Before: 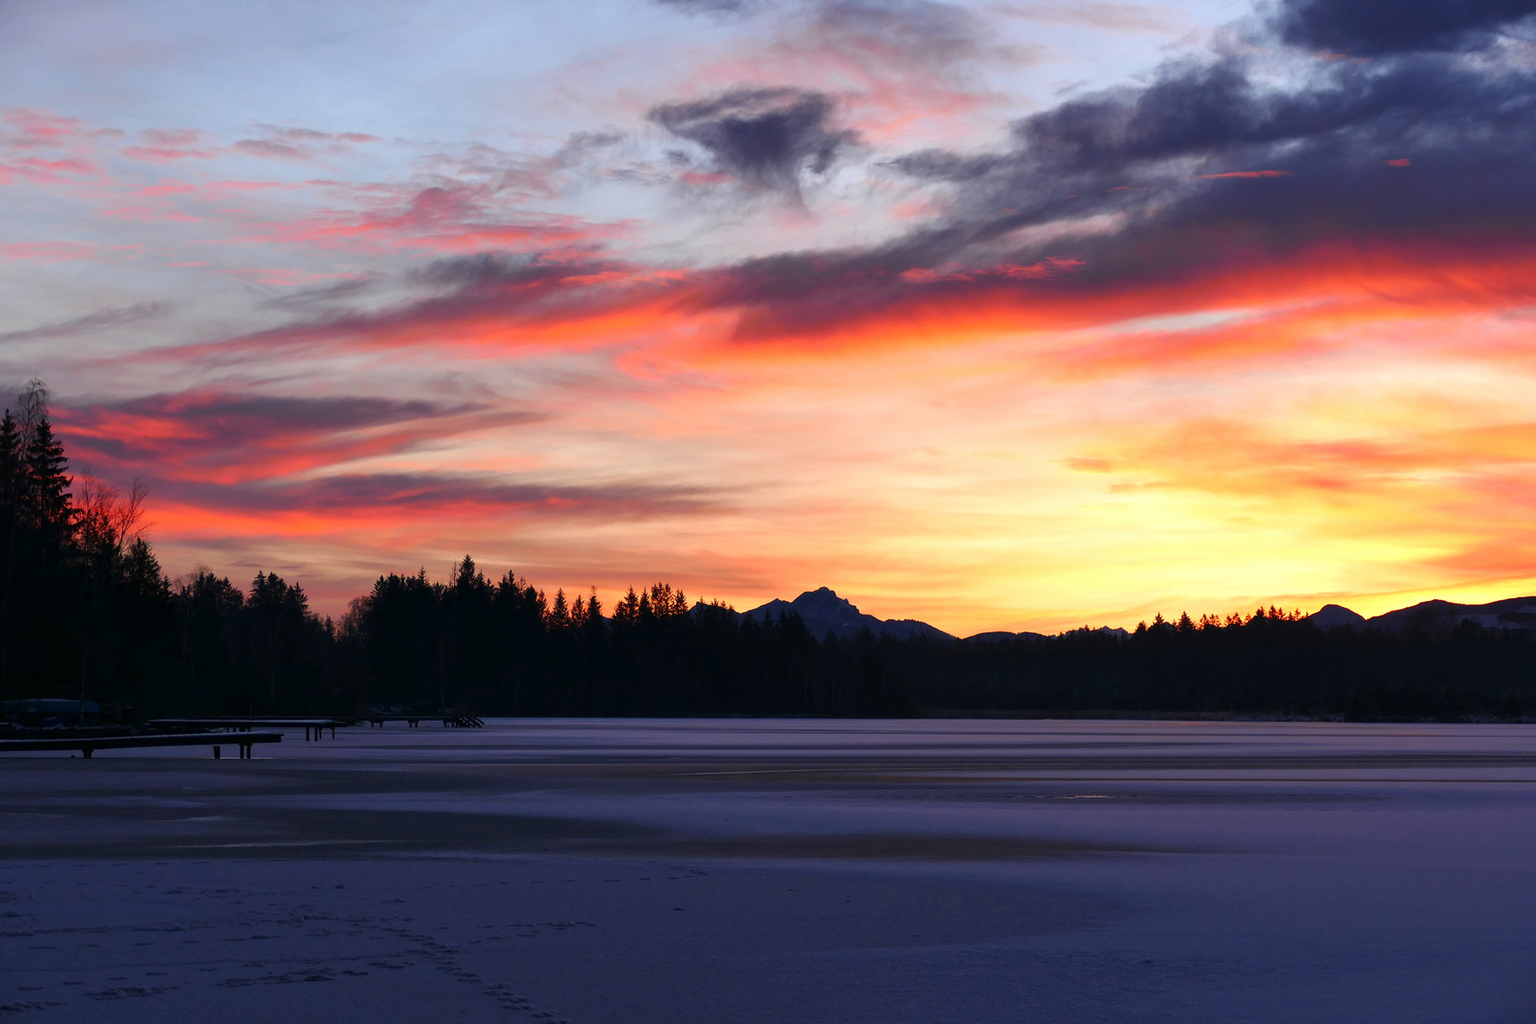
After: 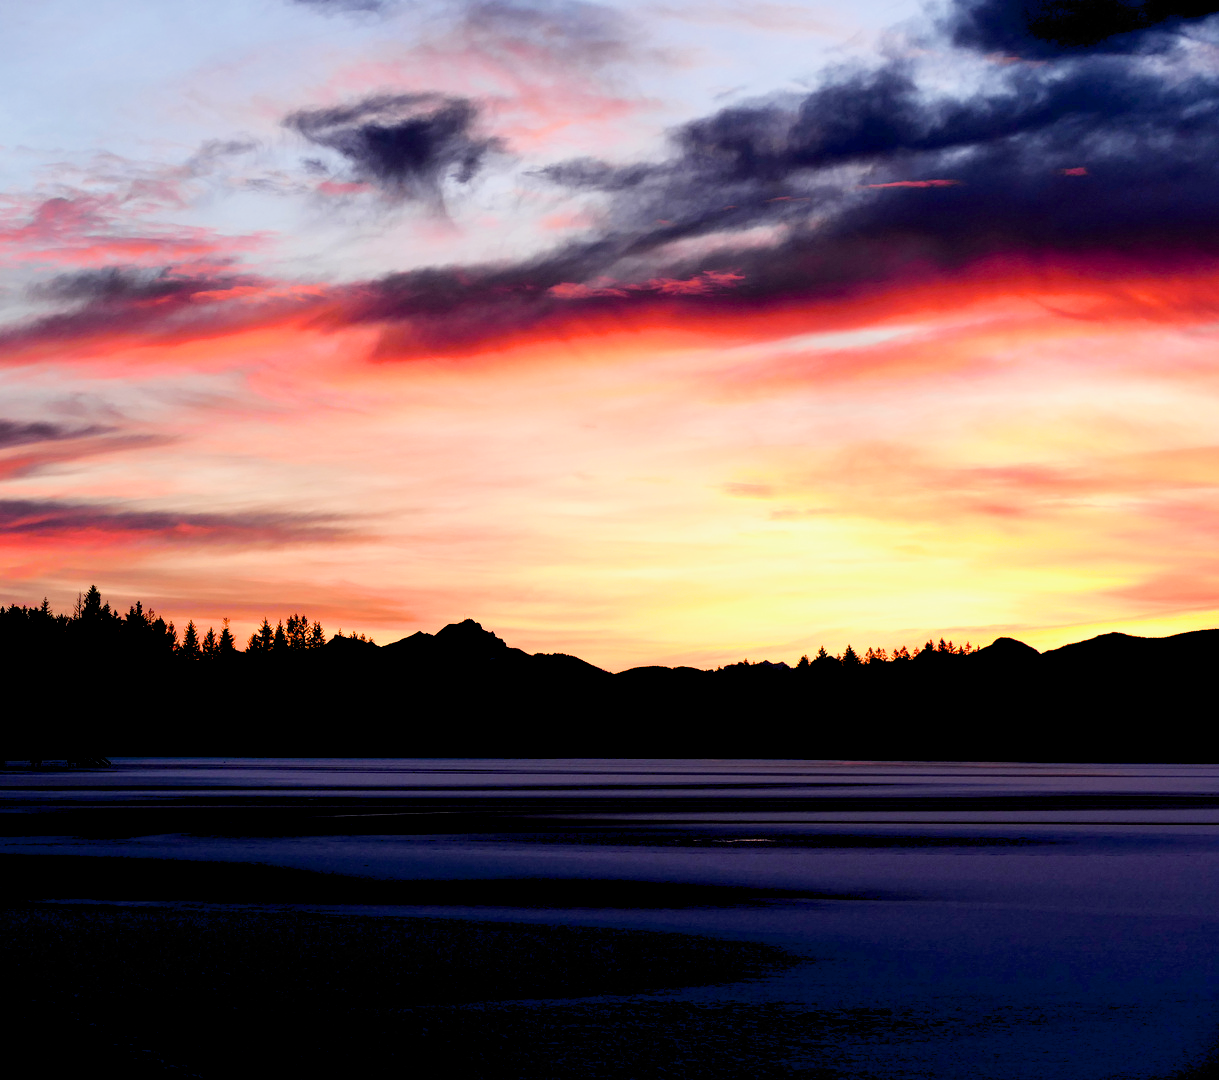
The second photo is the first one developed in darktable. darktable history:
exposure: black level correction 0.03, exposure 0.308 EV, compensate highlight preservation false
filmic rgb: black relative exposure -16 EV, white relative exposure 6.26 EV, hardness 5.06, contrast 1.341
crop and rotate: left 24.722%
